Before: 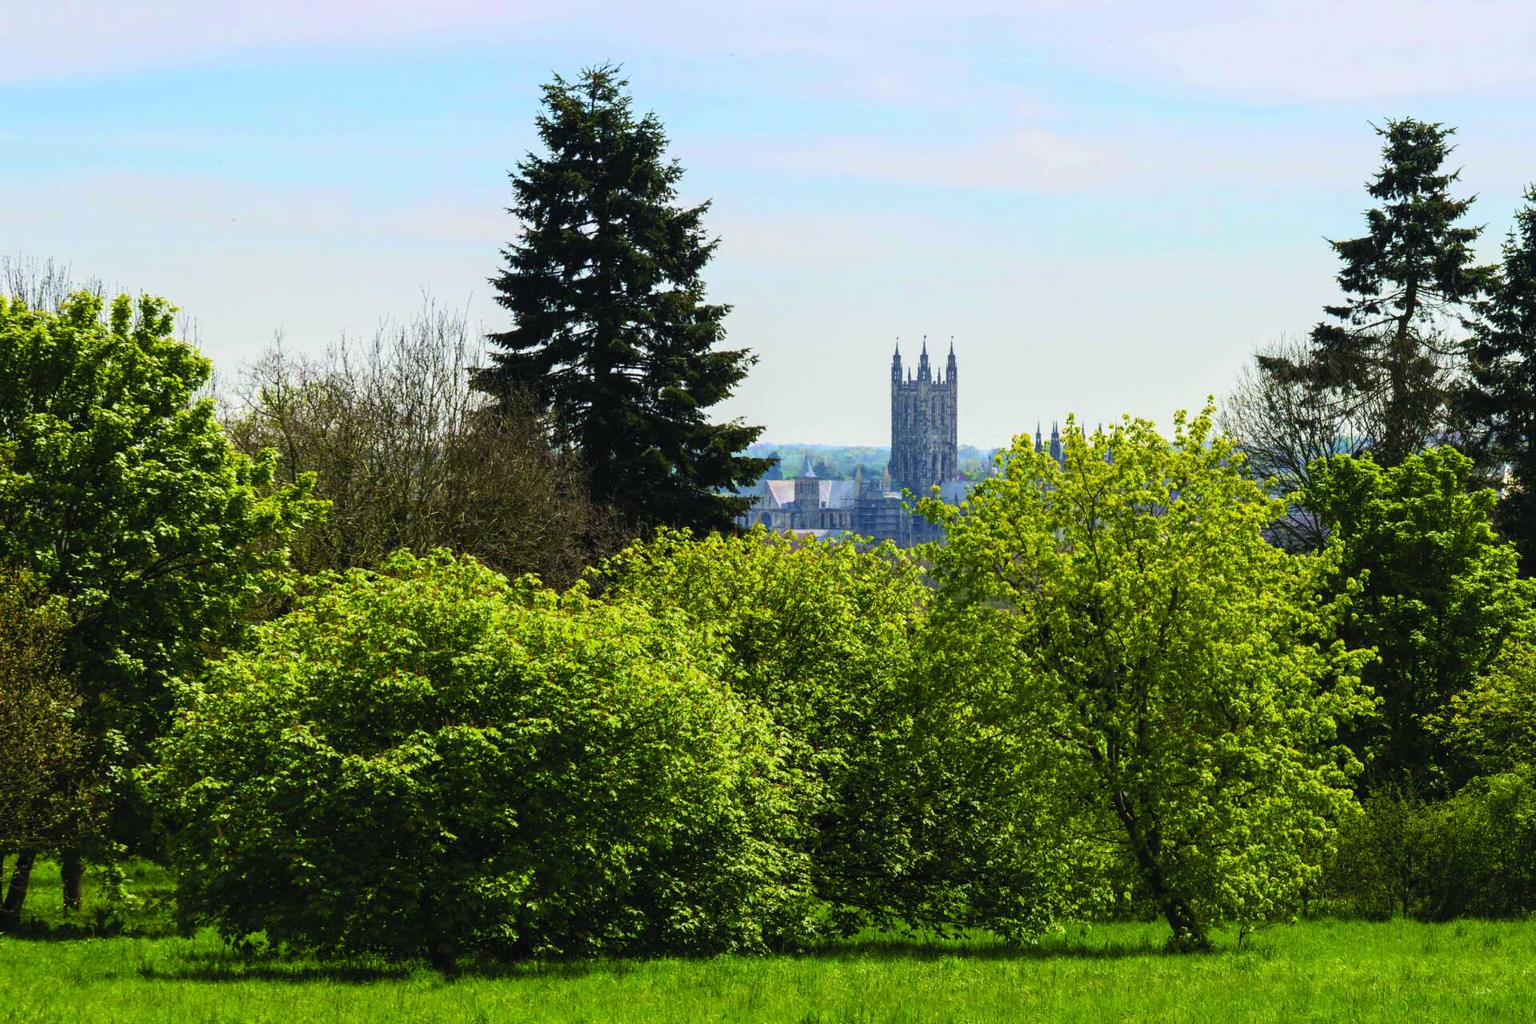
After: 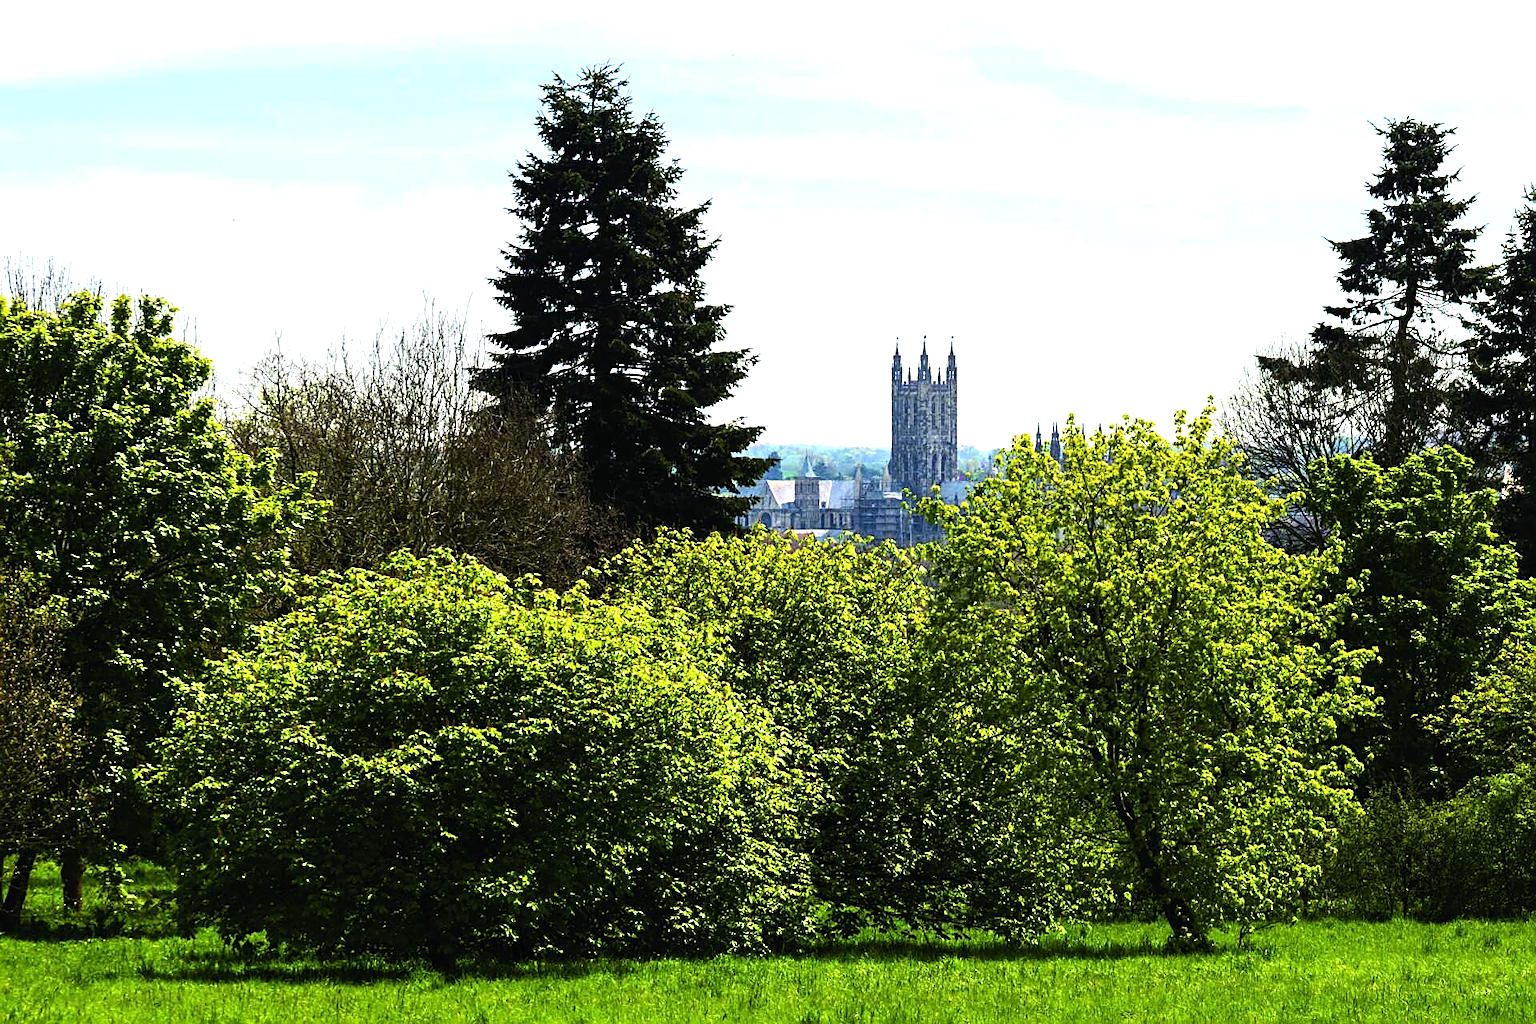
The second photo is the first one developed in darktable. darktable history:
tone equalizer: -8 EV -0.75 EV, -7 EV -0.7 EV, -6 EV -0.6 EV, -5 EV -0.4 EV, -3 EV 0.4 EV, -2 EV 0.6 EV, -1 EV 0.7 EV, +0 EV 0.75 EV, edges refinement/feathering 500, mask exposure compensation -1.57 EV, preserve details no
sharpen: amount 0.6
